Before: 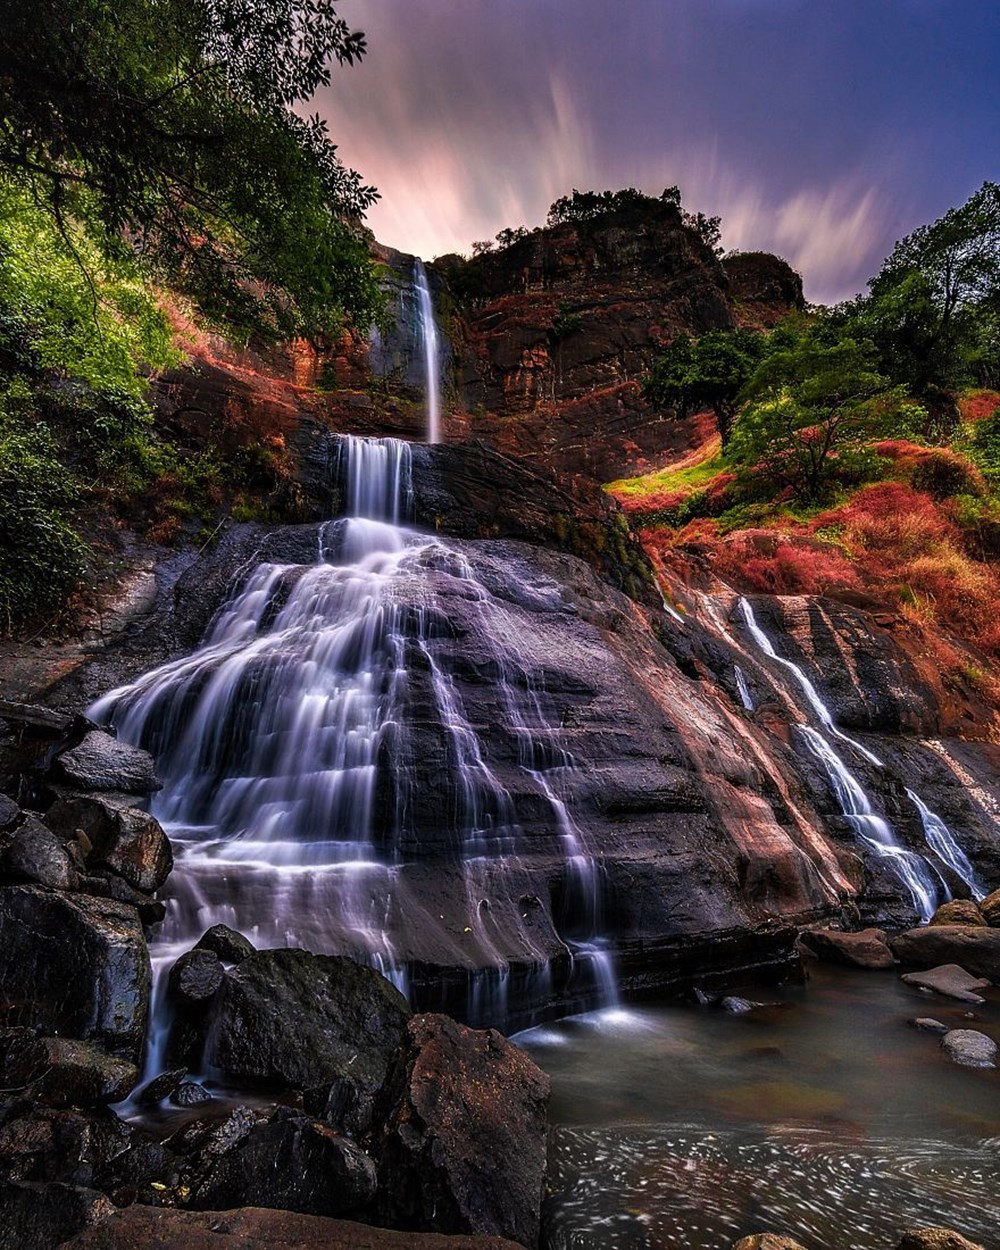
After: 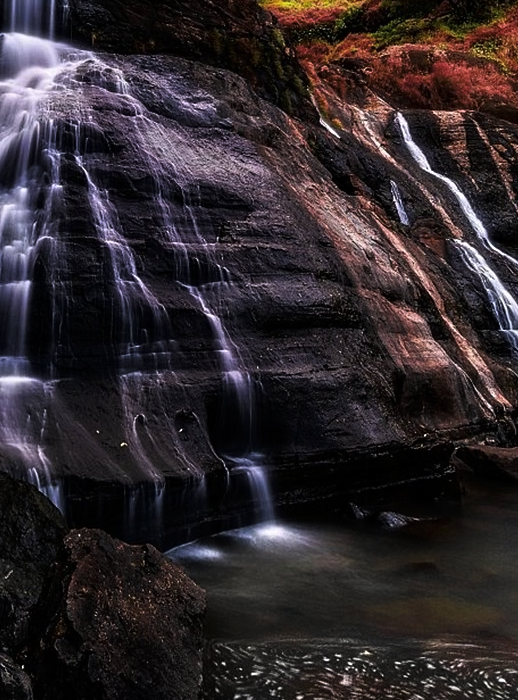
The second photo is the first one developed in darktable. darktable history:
sharpen: radius 5.325, amount 0.312, threshold 26.433
crop: left 34.479%, top 38.822%, right 13.718%, bottom 5.172%
tone curve: curves: ch0 [(0, 0) (0.153, 0.06) (1, 1)], color space Lab, linked channels, preserve colors none
